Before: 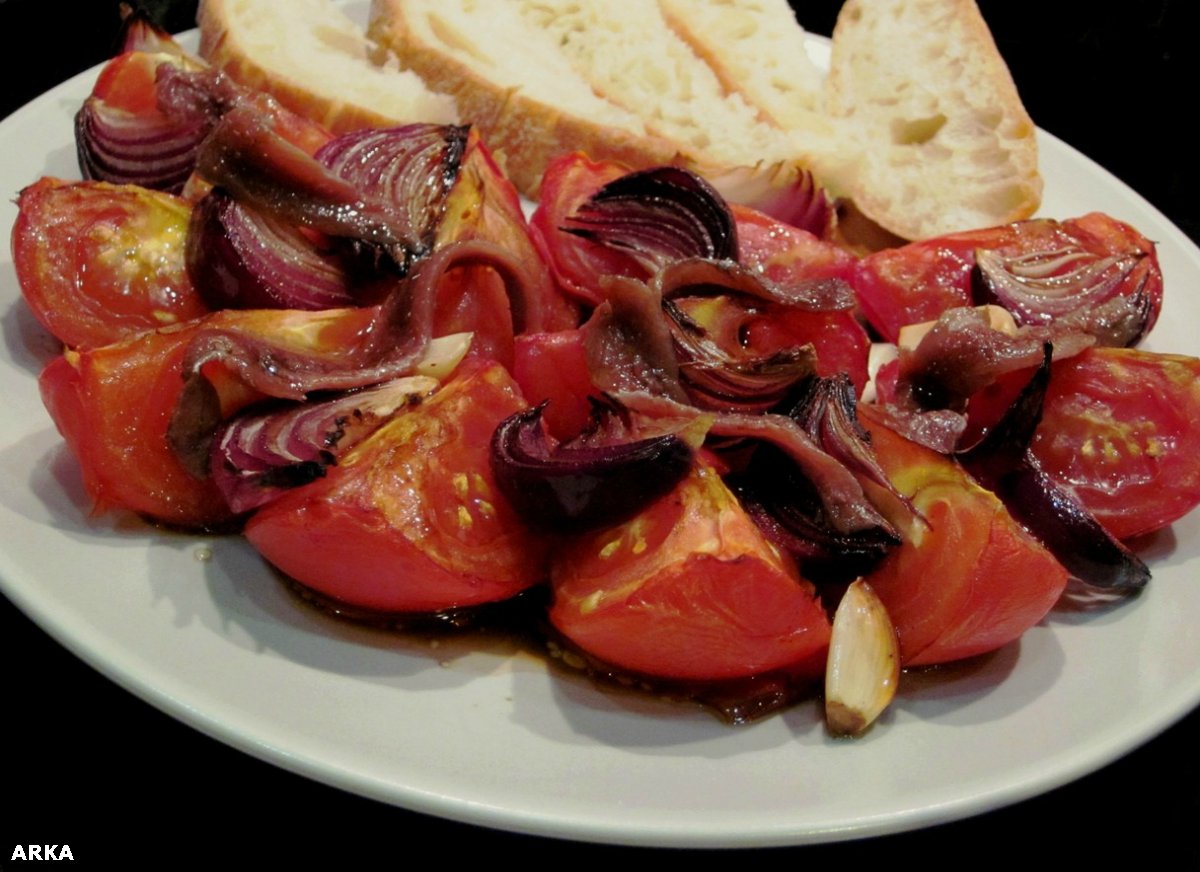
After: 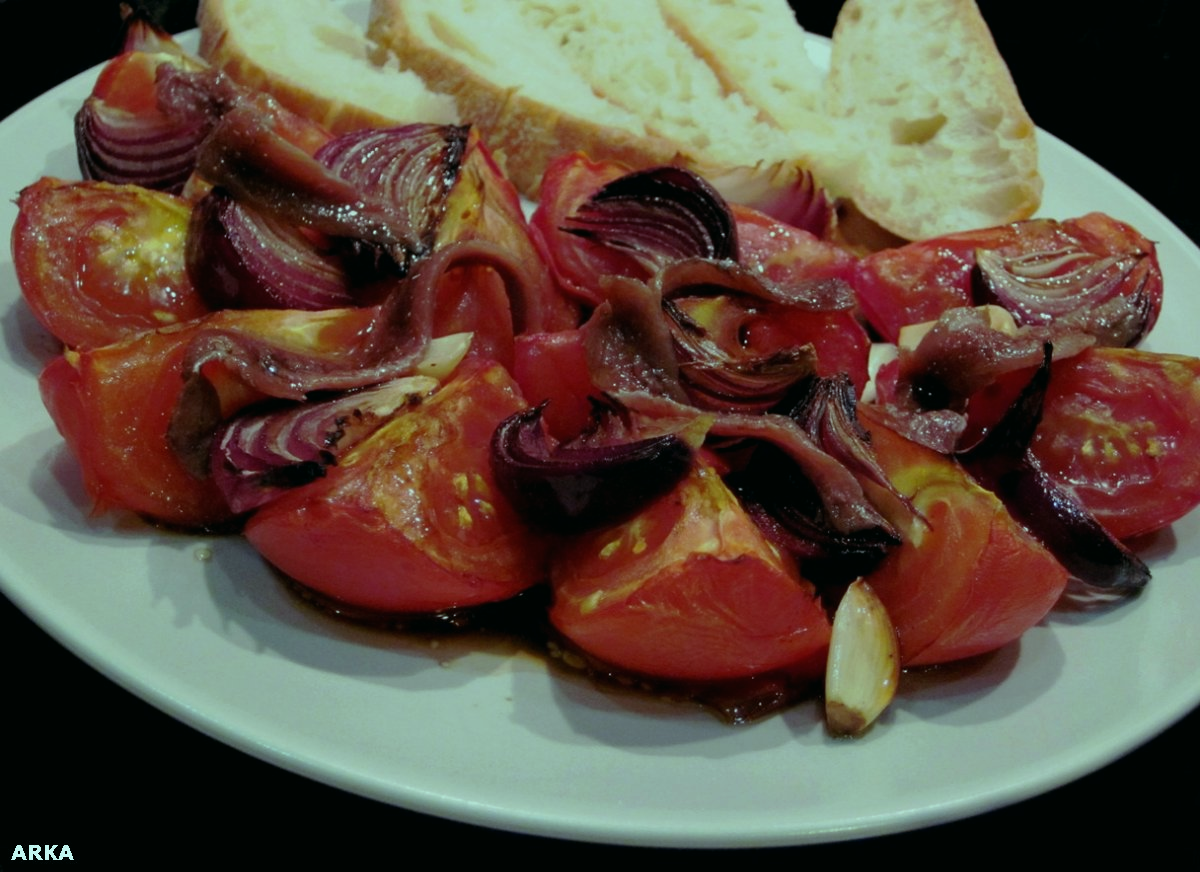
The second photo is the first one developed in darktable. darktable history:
exposure: exposure -0.492 EV, compensate highlight preservation false
color balance: mode lift, gamma, gain (sRGB), lift [0.997, 0.979, 1.021, 1.011], gamma [1, 1.084, 0.916, 0.998], gain [1, 0.87, 1.13, 1.101], contrast 4.55%, contrast fulcrum 38.24%, output saturation 104.09%
